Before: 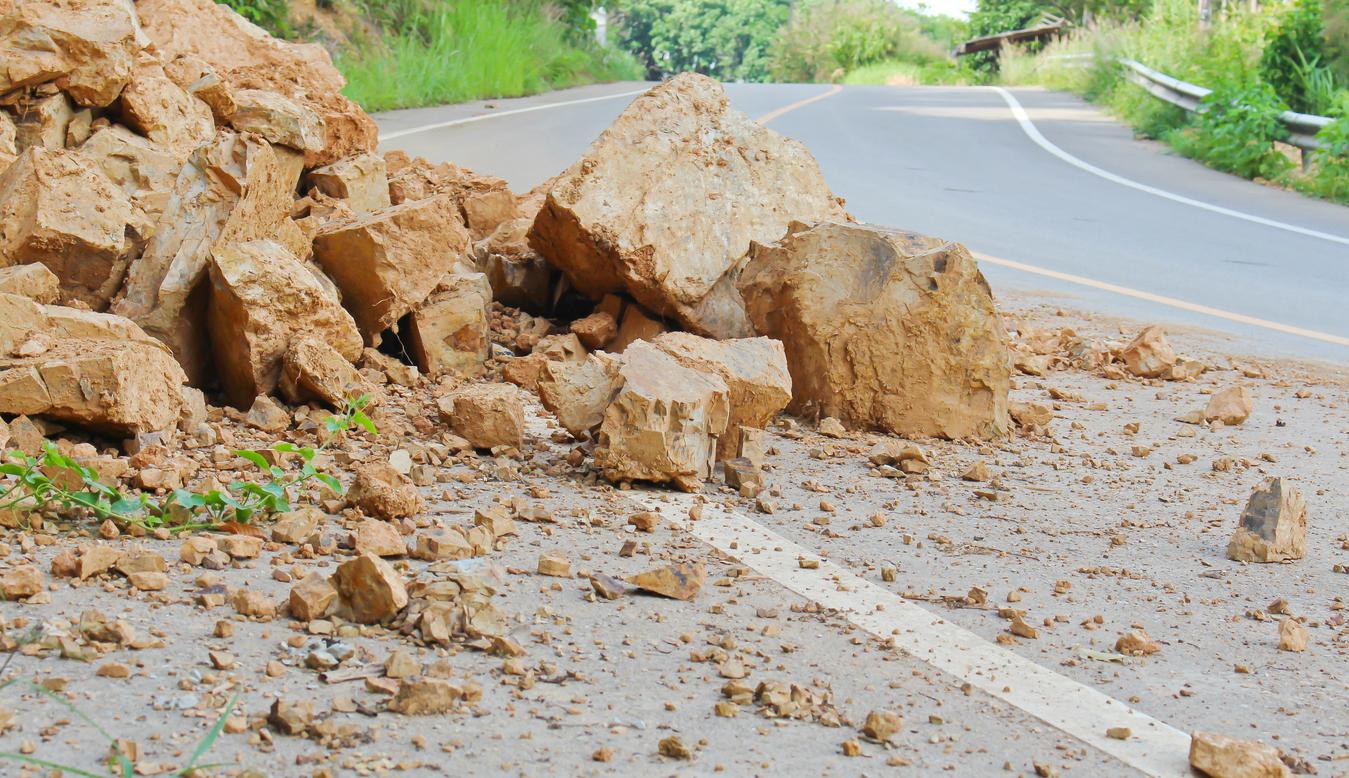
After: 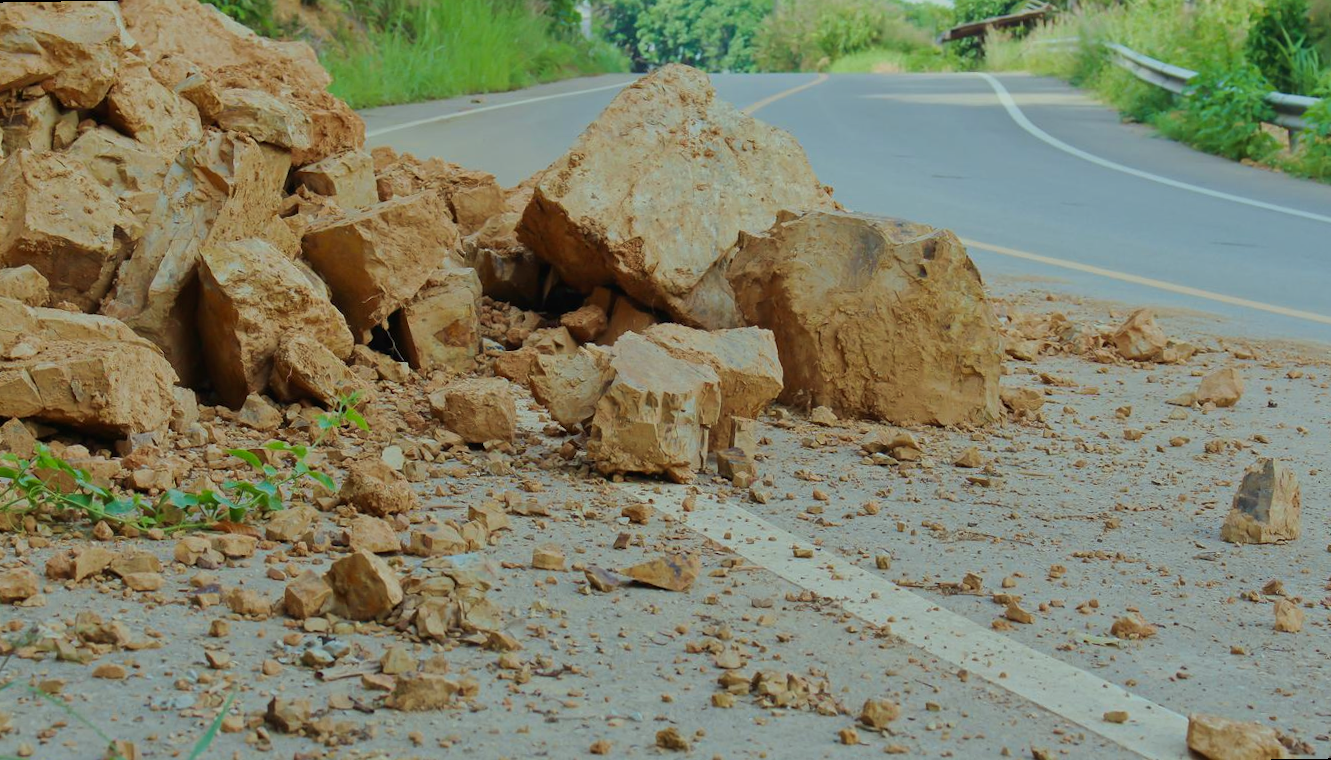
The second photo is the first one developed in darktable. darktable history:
rotate and perspective: rotation -1°, crop left 0.011, crop right 0.989, crop top 0.025, crop bottom 0.975
exposure: black level correction 0, exposure -0.766 EV, compensate highlight preservation false
velvia: on, module defaults
color correction: highlights a* -6.69, highlights b* 0.49
